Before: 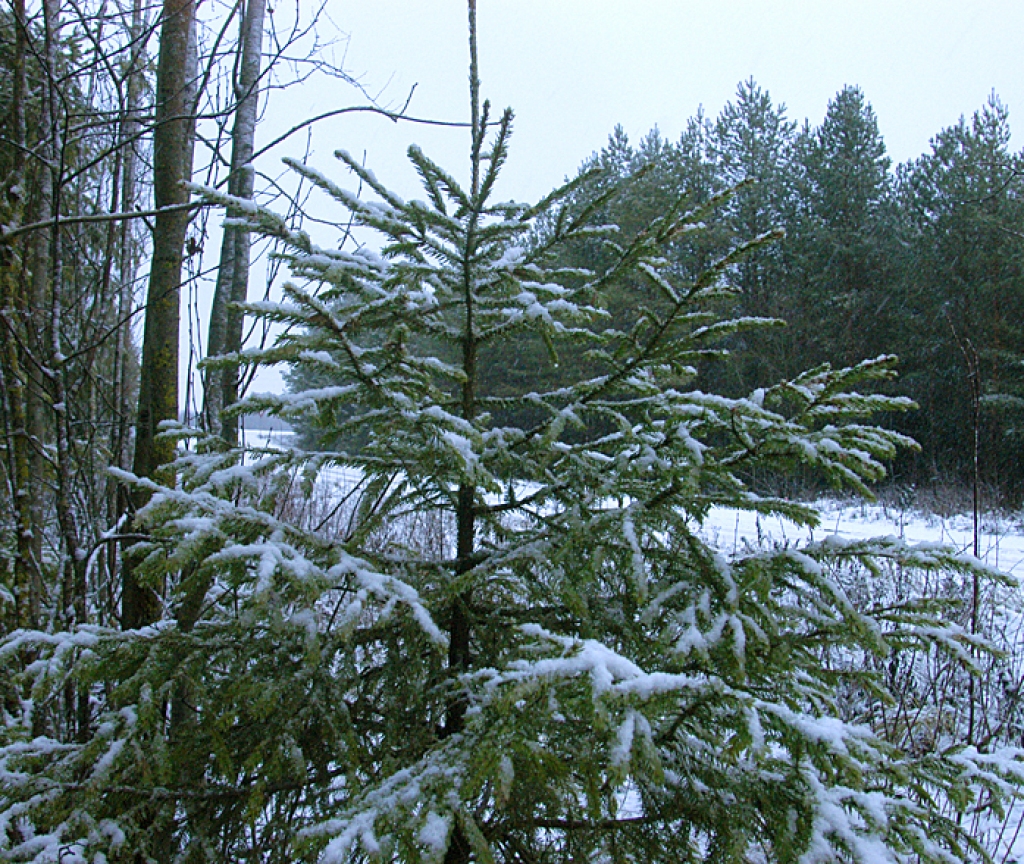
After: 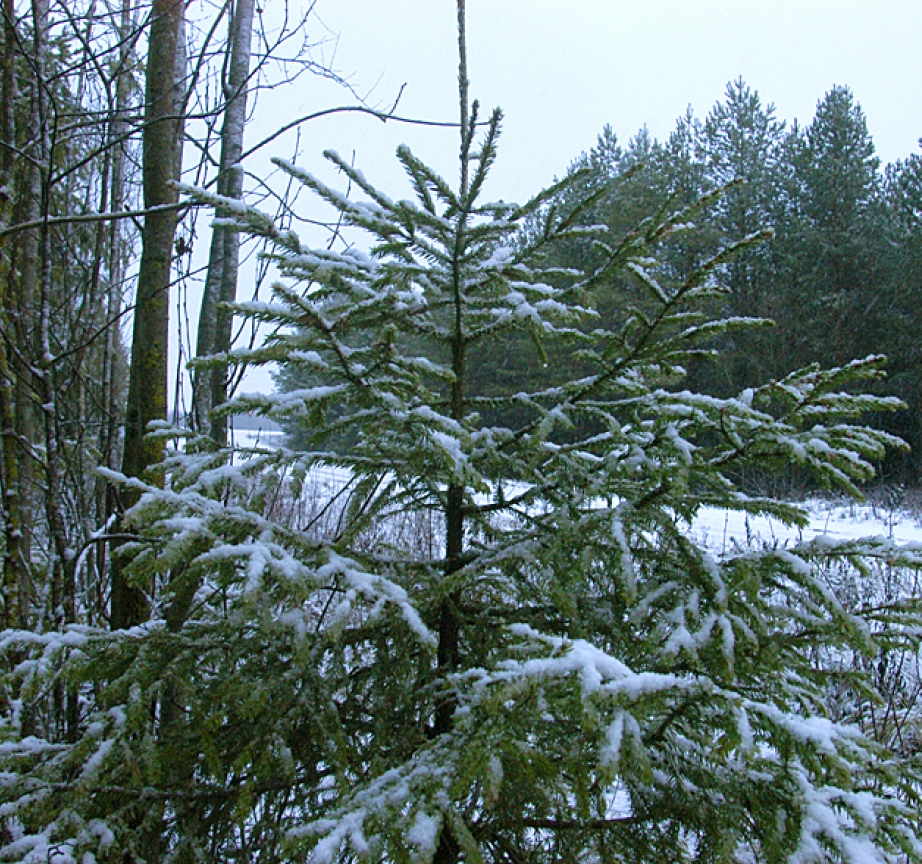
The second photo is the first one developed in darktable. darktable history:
tone equalizer: on, module defaults
crop and rotate: left 1.088%, right 8.807%
